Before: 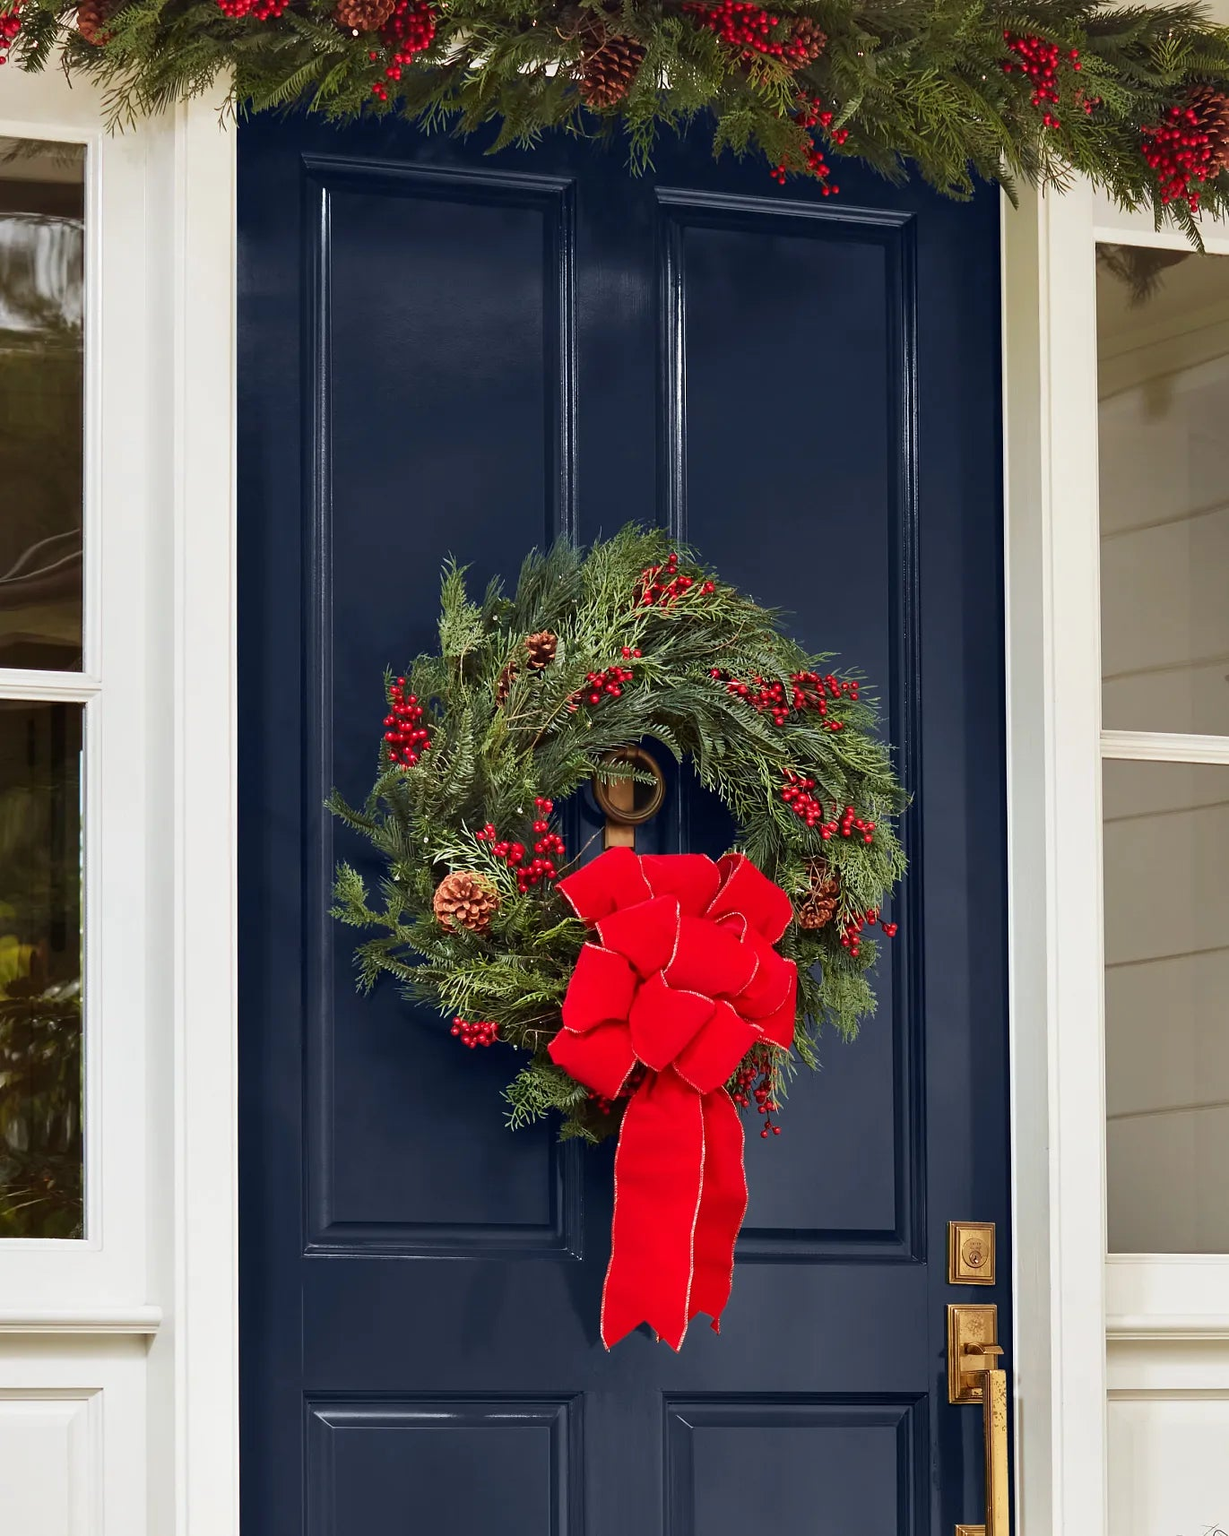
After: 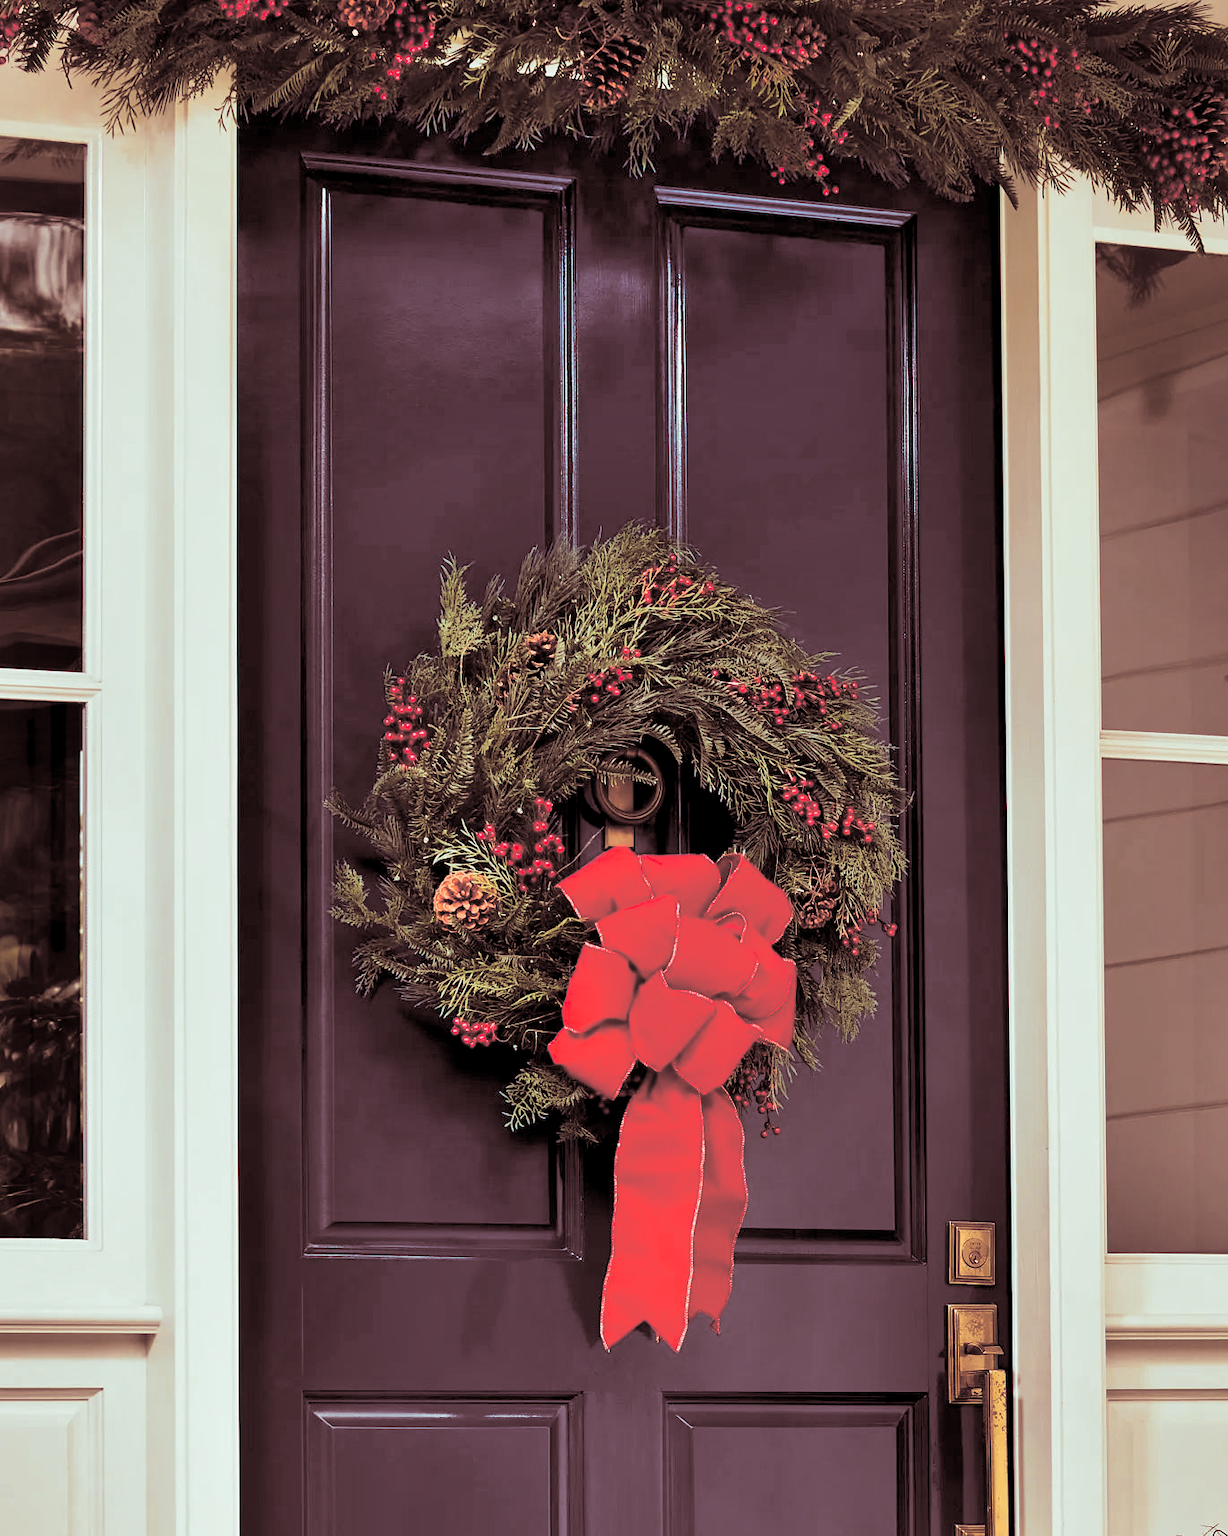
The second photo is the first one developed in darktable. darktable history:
shadows and highlights: low approximation 0.01, soften with gaussian
split-toning: shadows › saturation 0.3, highlights › hue 180°, highlights › saturation 0.3, compress 0%
color balance rgb: shadows lift › chroma 3%, shadows lift › hue 240.84°, highlights gain › chroma 3%, highlights gain › hue 73.2°, global offset › luminance -0.5%, perceptual saturation grading › global saturation 20%, perceptual saturation grading › highlights -25%, perceptual saturation grading › shadows 50%, global vibrance 25.26%
